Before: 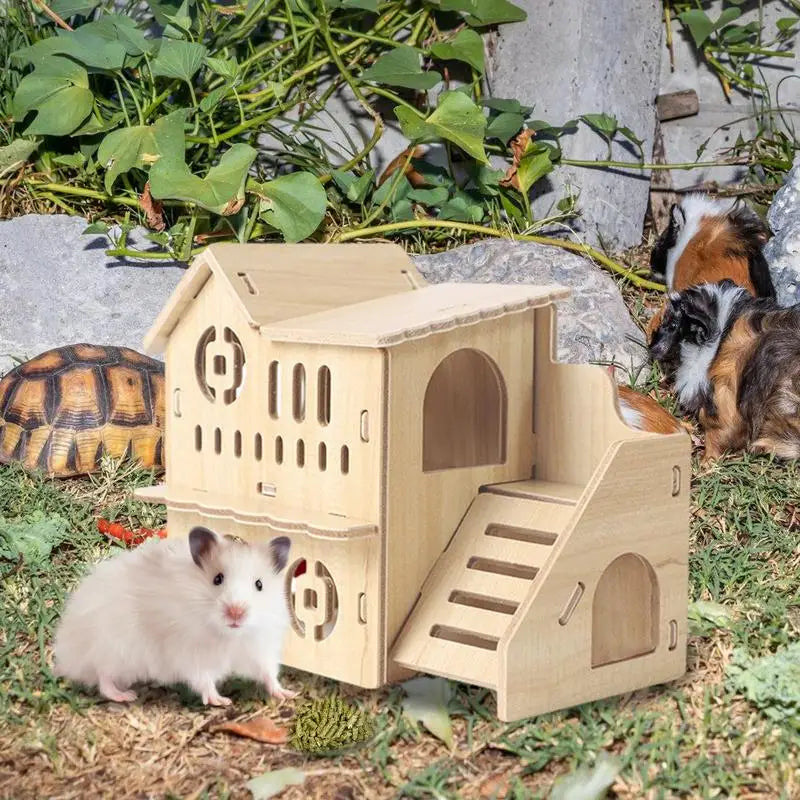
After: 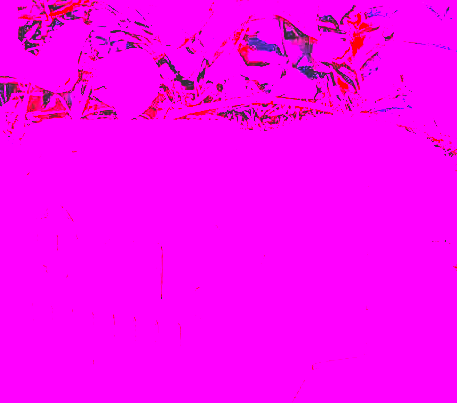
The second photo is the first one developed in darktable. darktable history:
sharpen: on, module defaults
crop: left 20.932%, top 15.471%, right 21.848%, bottom 34.081%
white balance: red 8, blue 8
rgb curve: curves: ch0 [(0, 0.186) (0.314, 0.284) (0.576, 0.466) (0.805, 0.691) (0.936, 0.886)]; ch1 [(0, 0.186) (0.314, 0.284) (0.581, 0.534) (0.771, 0.746) (0.936, 0.958)]; ch2 [(0, 0.216) (0.275, 0.39) (1, 1)], mode RGB, independent channels, compensate middle gray true, preserve colors none
